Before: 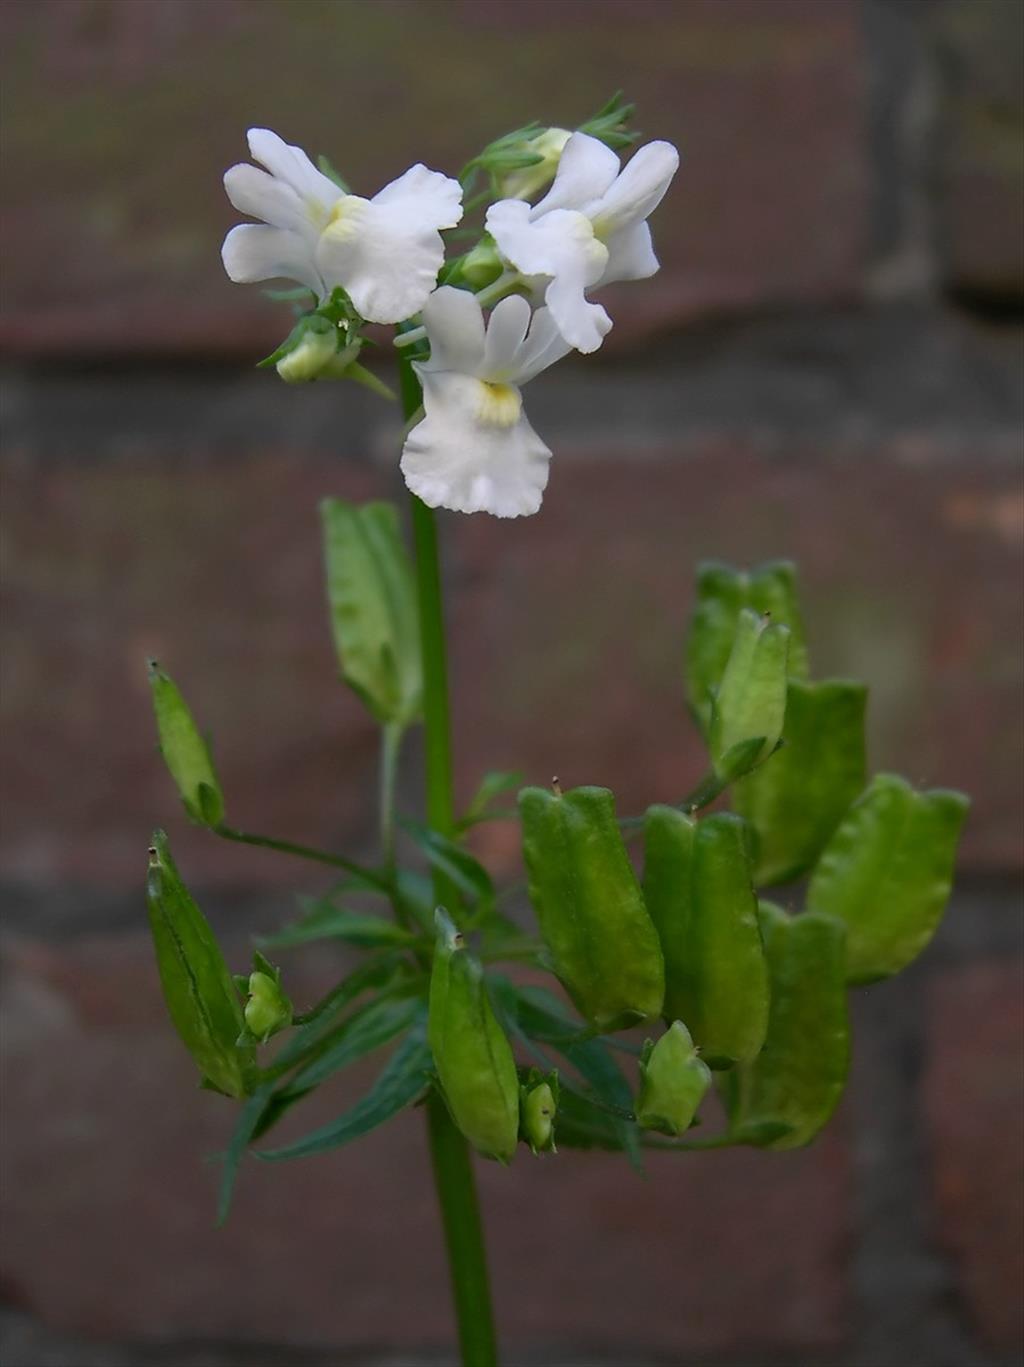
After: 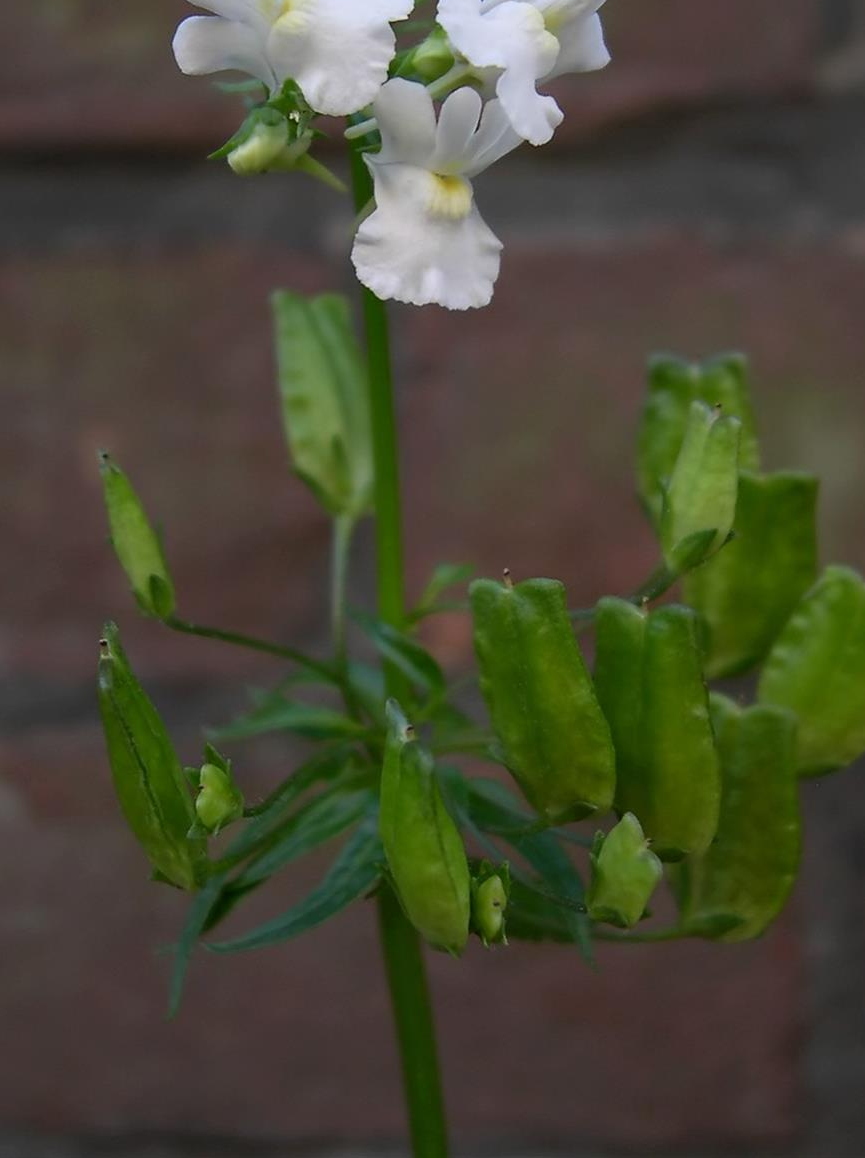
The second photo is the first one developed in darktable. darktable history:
crop and rotate: left 4.809%, top 15.275%, right 10.655%
